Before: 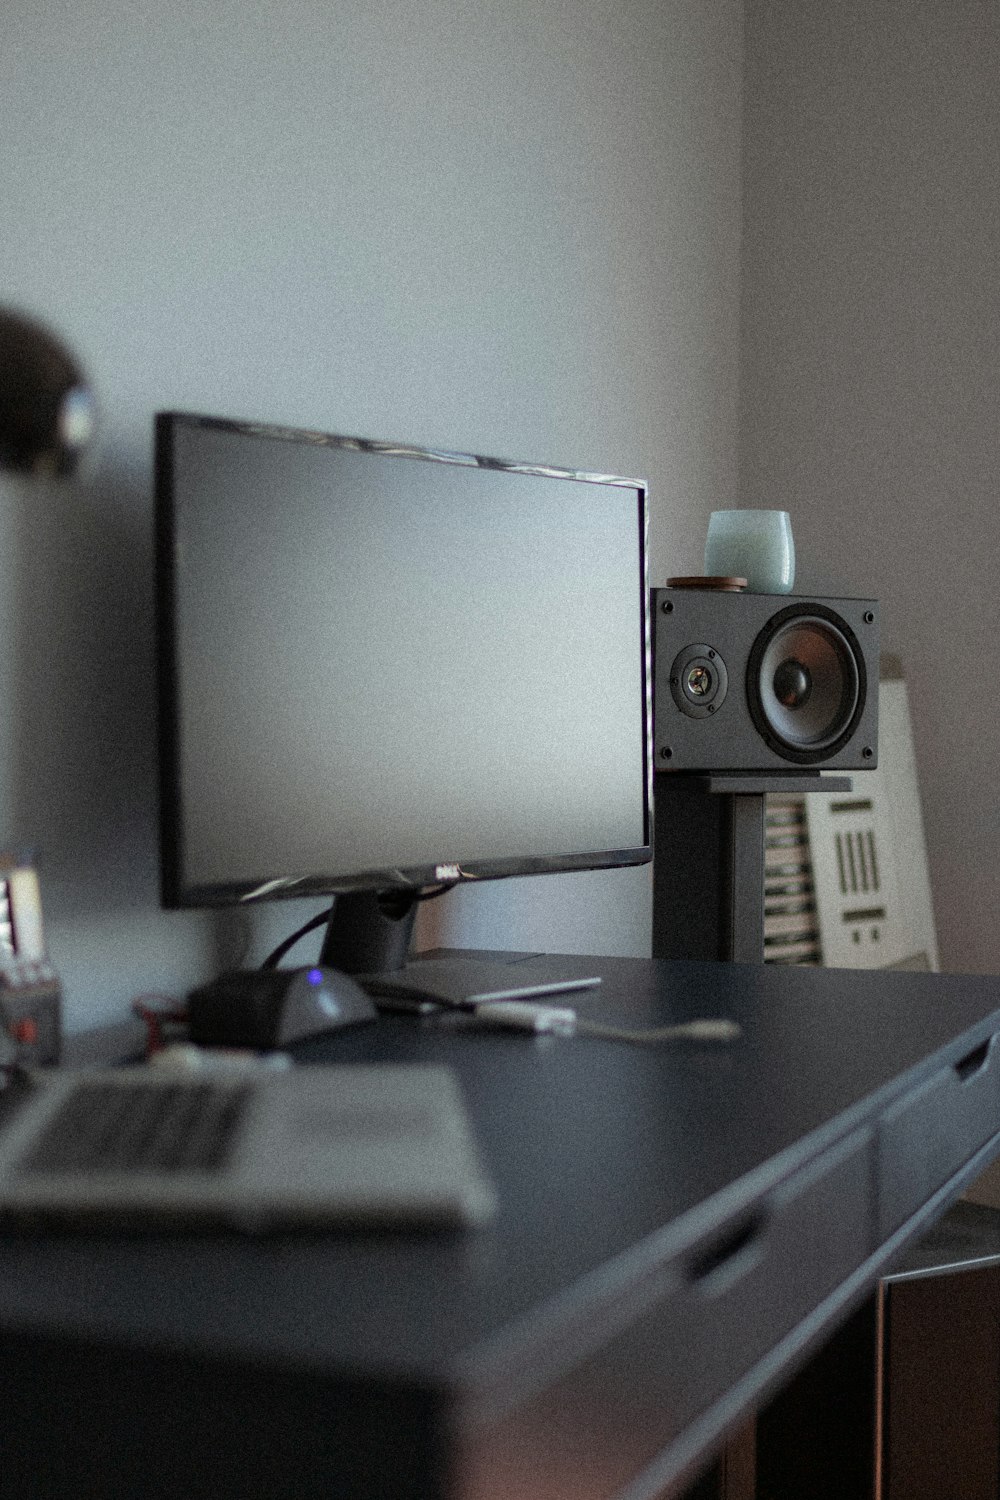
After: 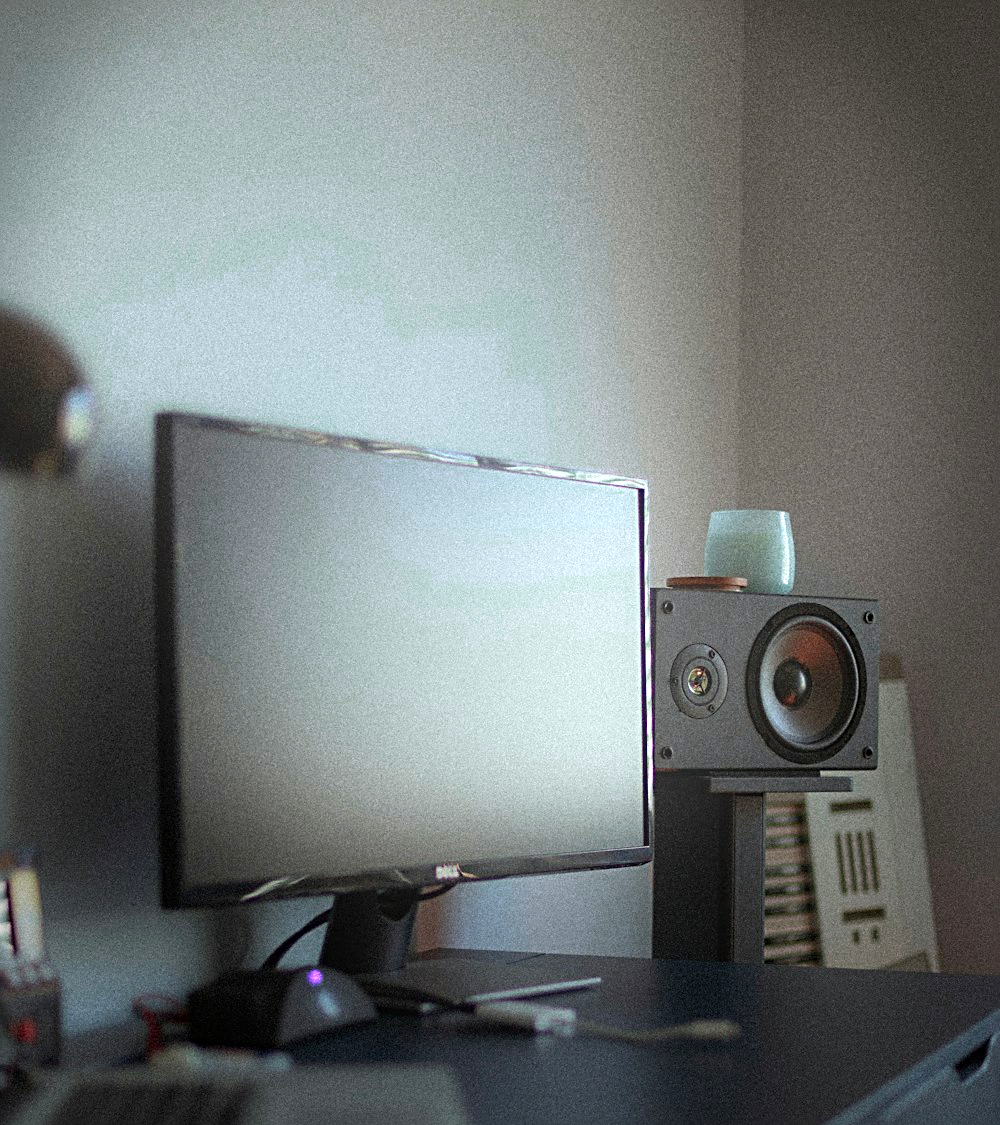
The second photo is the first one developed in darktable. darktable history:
crop: bottom 24.988%
color zones: curves: ch0 [(0.473, 0.374) (0.742, 0.784)]; ch1 [(0.354, 0.737) (0.742, 0.705)]; ch2 [(0.318, 0.421) (0.758, 0.532)]
tone curve: curves: ch0 [(0, 0) (0.405, 0.351) (1, 1)]
exposure: black level correction 0.003, exposure 0.383 EV
sharpen: radius 2.767
color reconstruction: threshold 101.25
grain: coarseness 7.08 ISO, strength 21.67%, mid-tones bias 59.58%
bloom: size 40%
vignetting: fall-off start 68.33%, fall-off radius 30%, saturation 0.042, center (-0.066, -0.311), width/height ratio 0.992, shape 0.85, dithering 8-bit output
